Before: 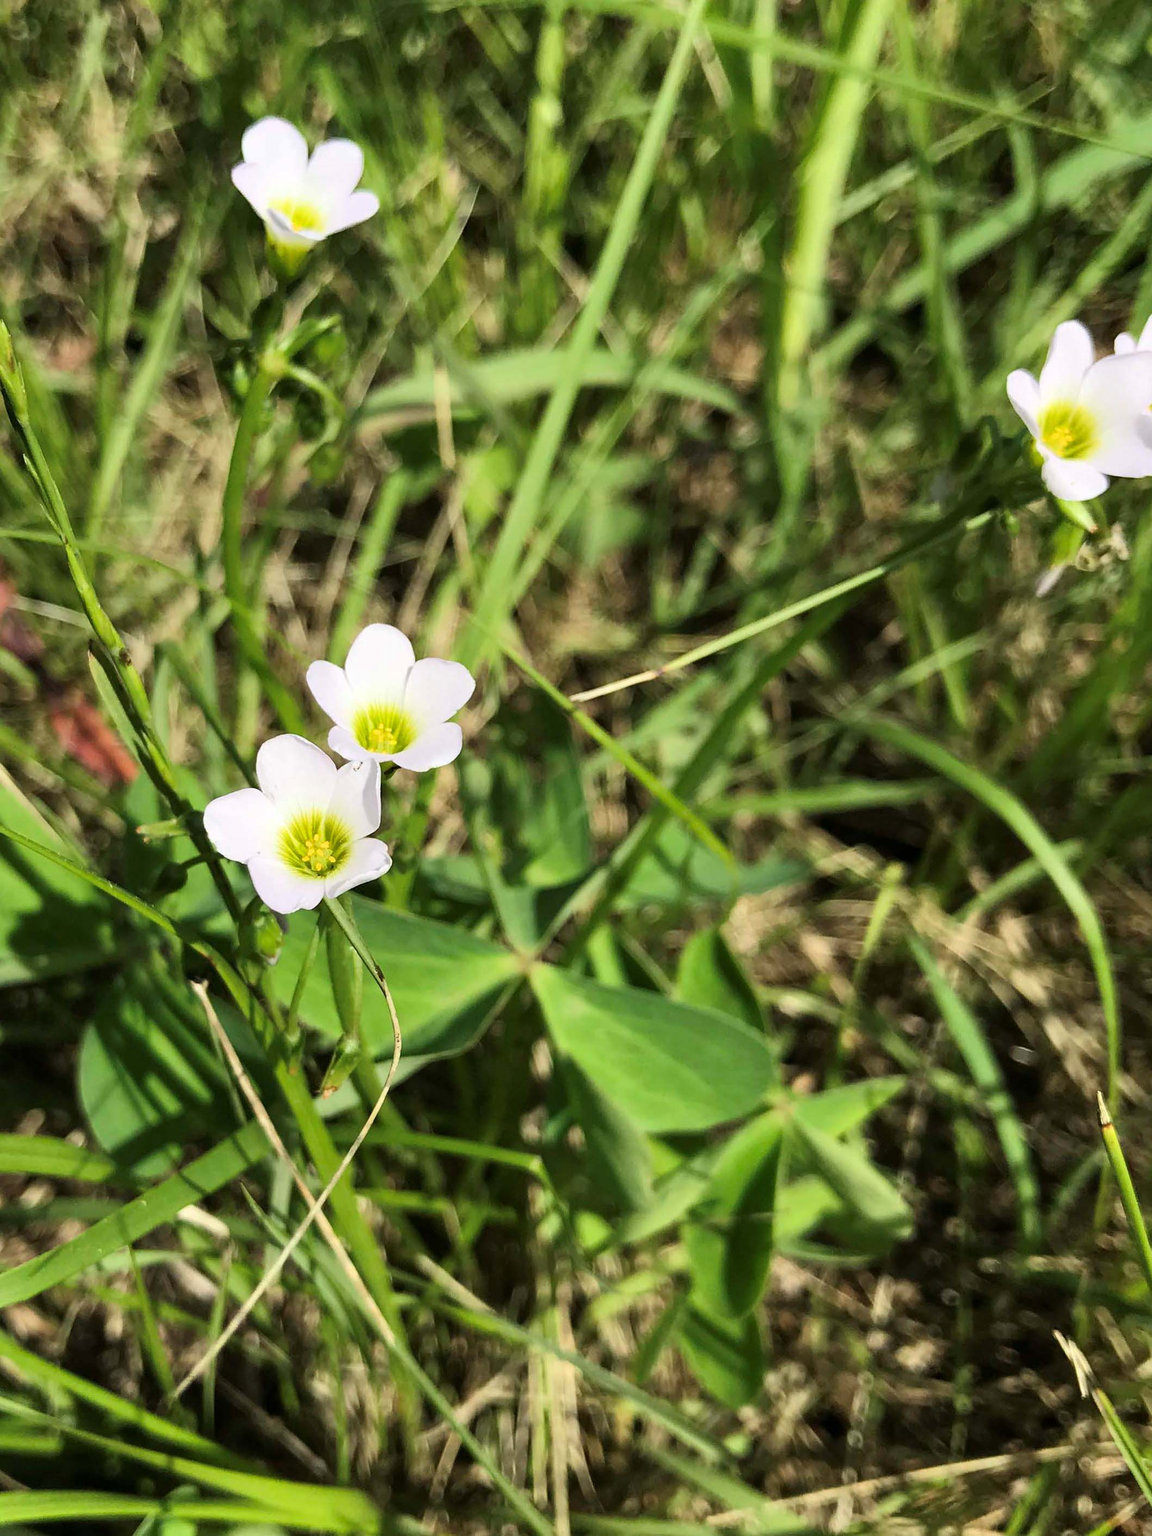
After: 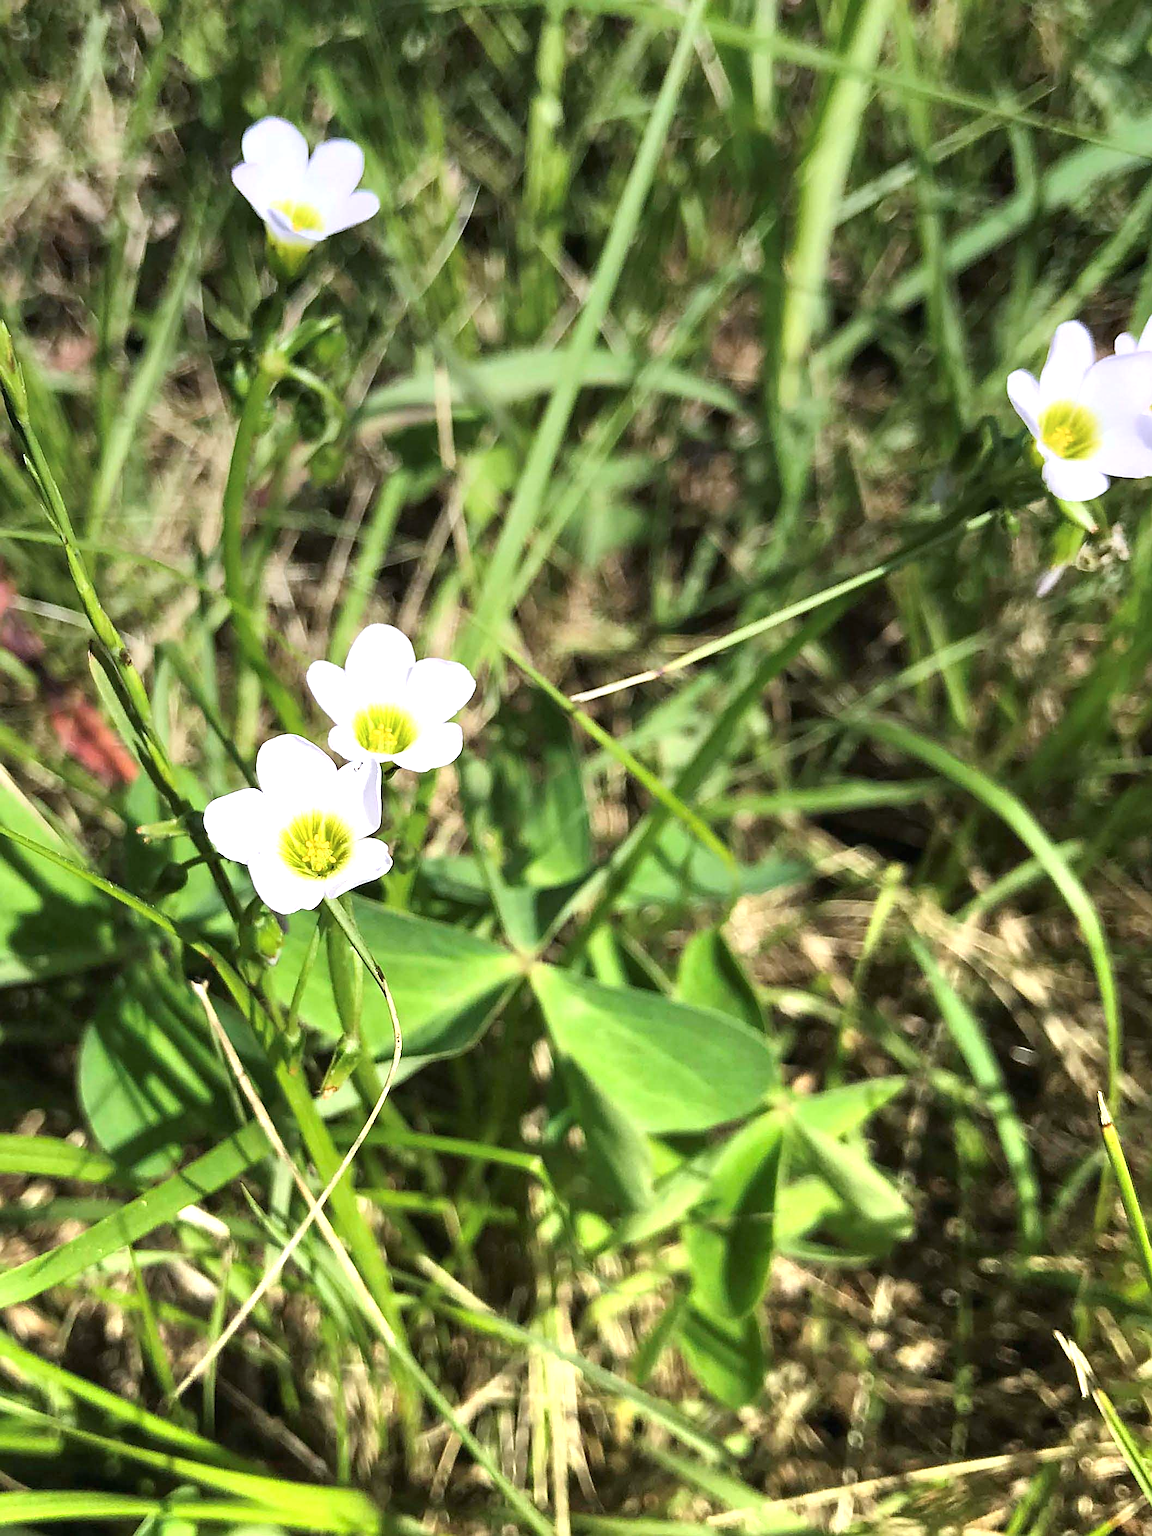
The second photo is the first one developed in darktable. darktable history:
sharpen: on, module defaults
tone equalizer: on, module defaults
exposure: black level correction -0.001, exposure 0.9 EV, compensate exposure bias true, compensate highlight preservation false
graduated density: hue 238.83°, saturation 50%
